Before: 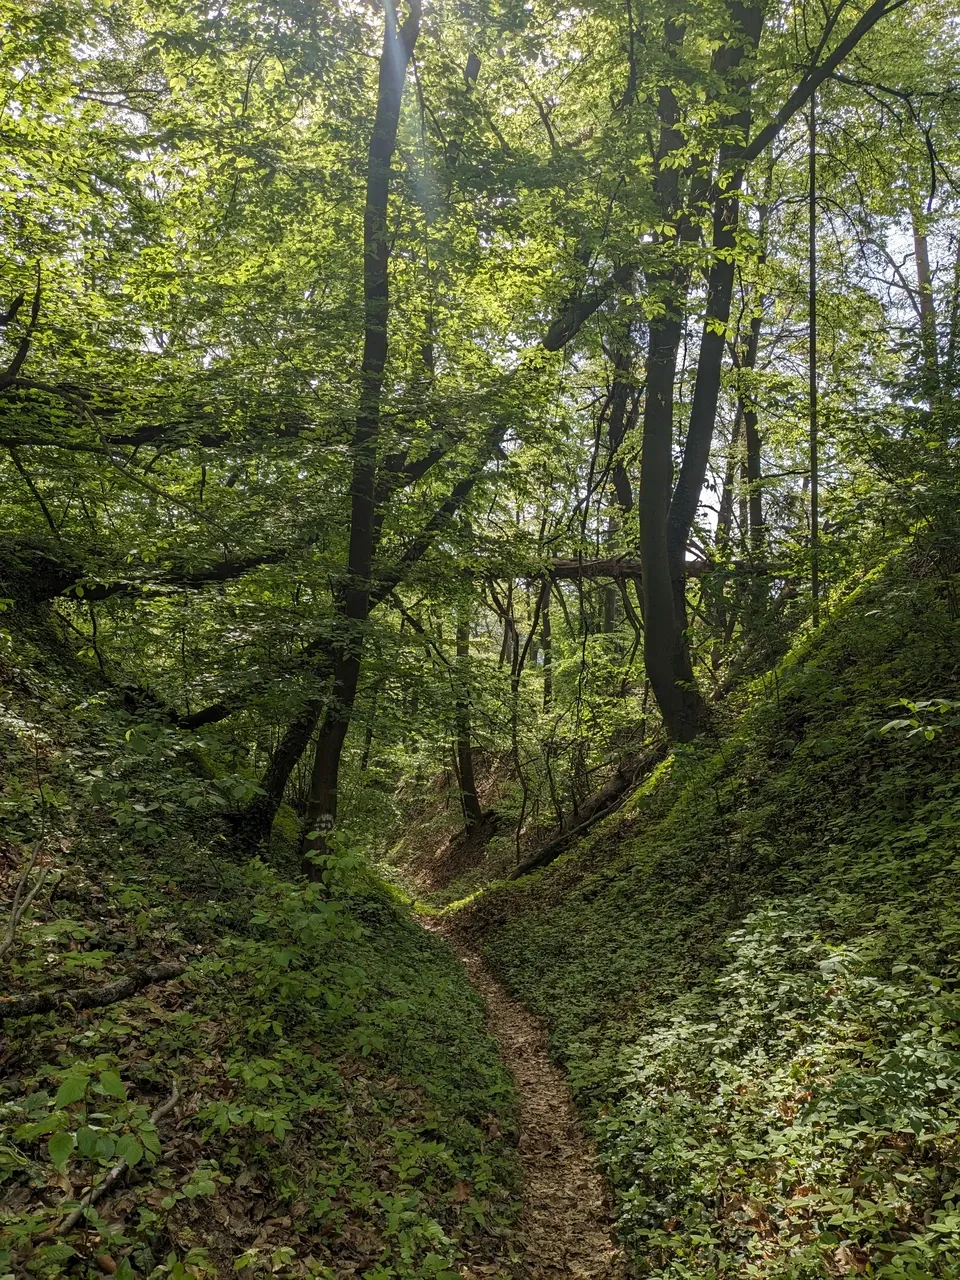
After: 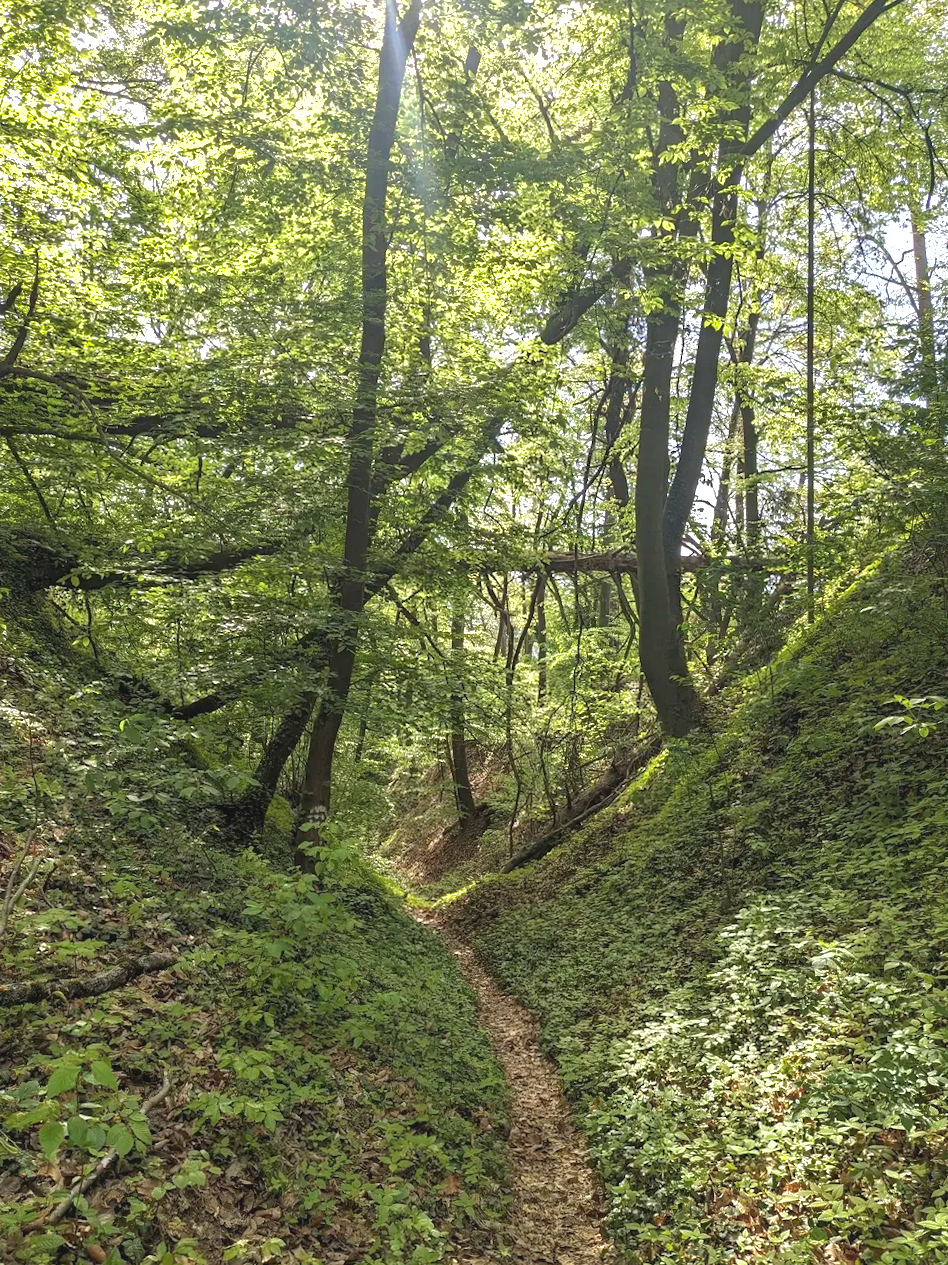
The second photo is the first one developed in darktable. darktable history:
contrast brightness saturation: contrast -0.08, brightness -0.04, saturation -0.11
crop and rotate: angle -0.5°
white balance: emerald 1
exposure: black level correction 0, exposure 1.2 EV, compensate exposure bias true, compensate highlight preservation false
shadows and highlights: on, module defaults
